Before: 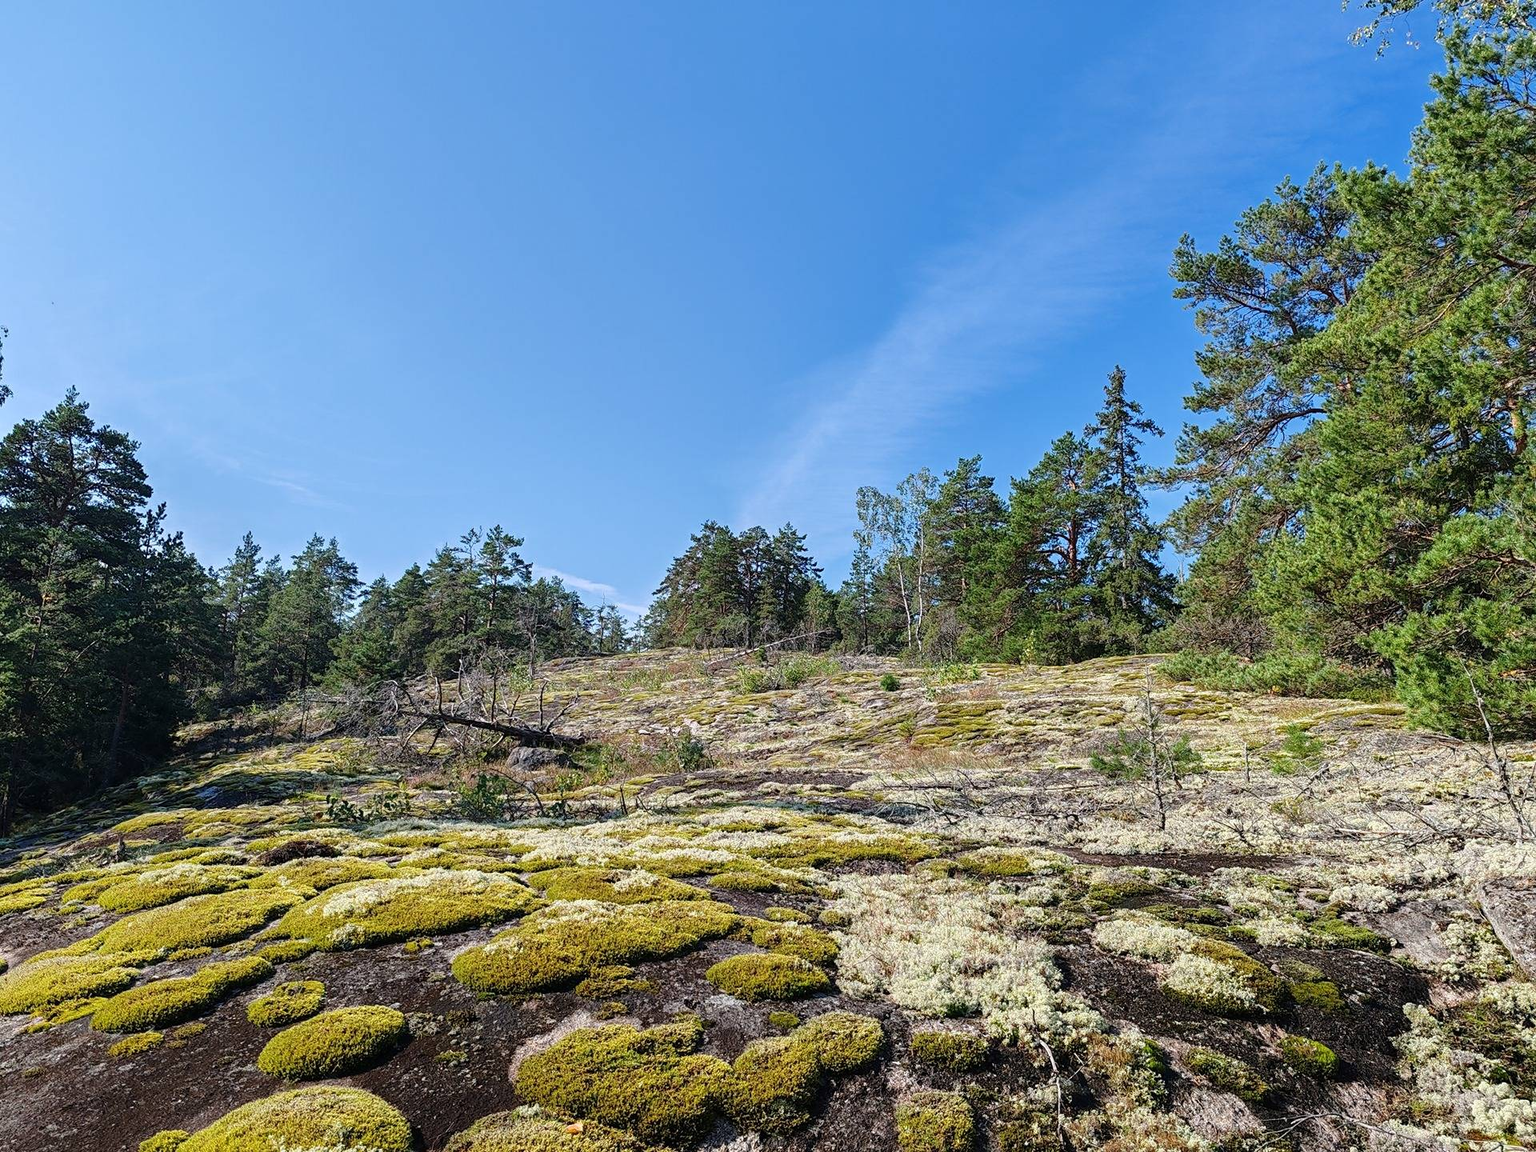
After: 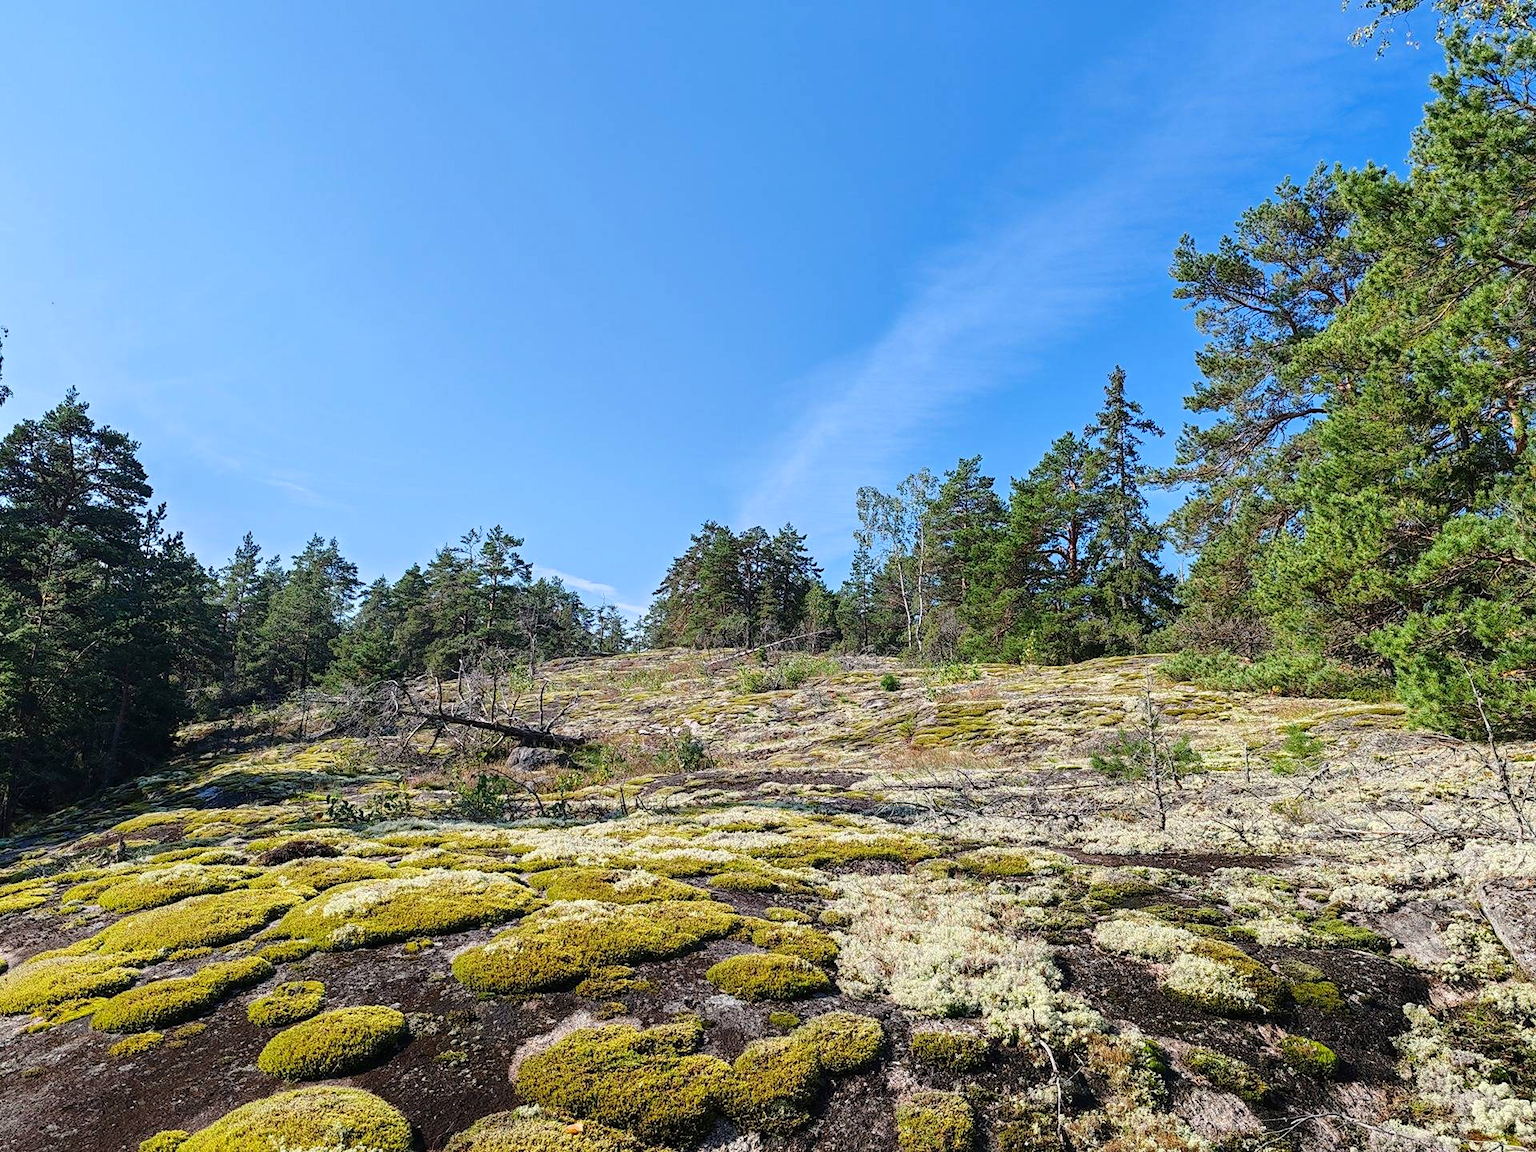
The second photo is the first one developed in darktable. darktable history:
contrast brightness saturation: contrast 0.102, brightness 0.038, saturation 0.091
